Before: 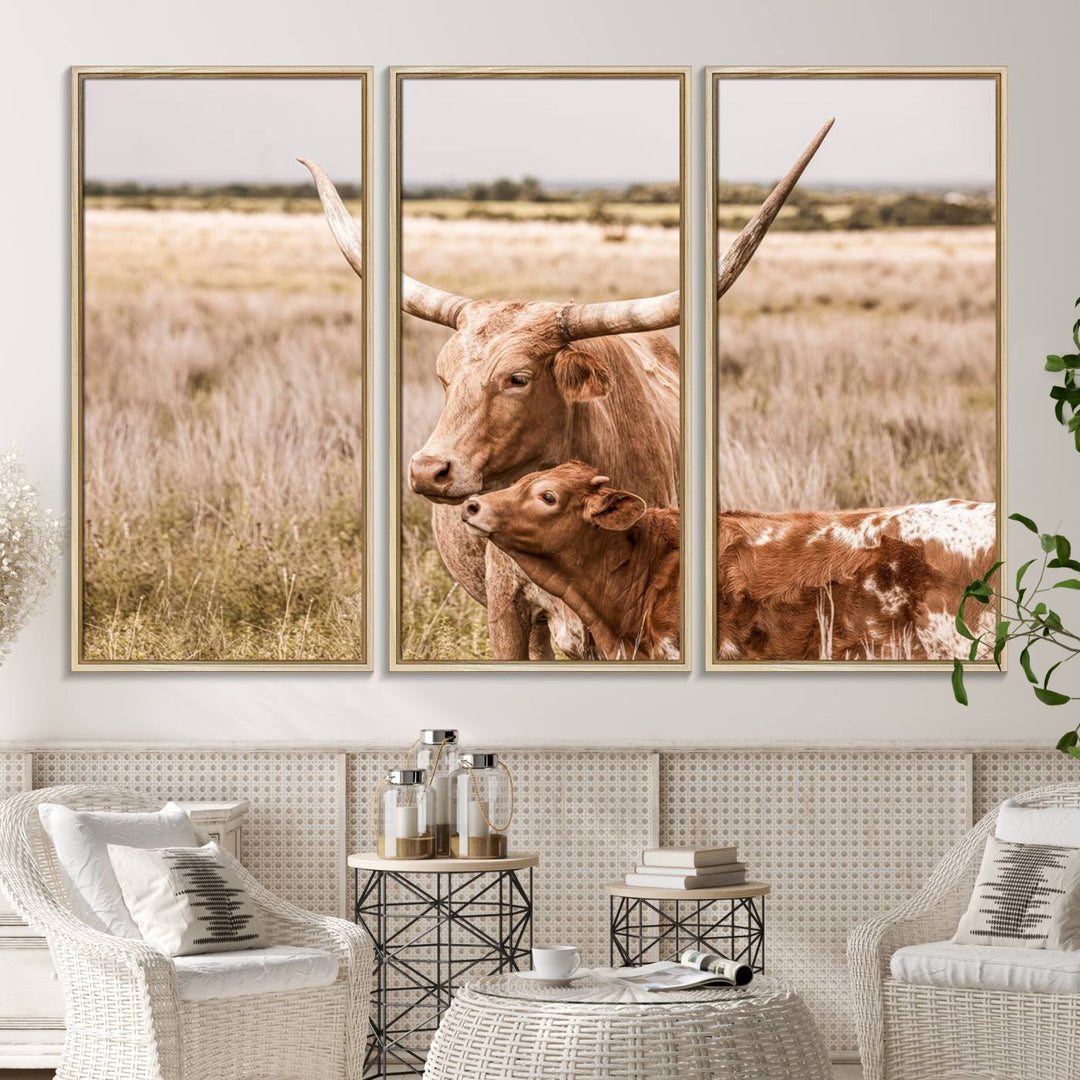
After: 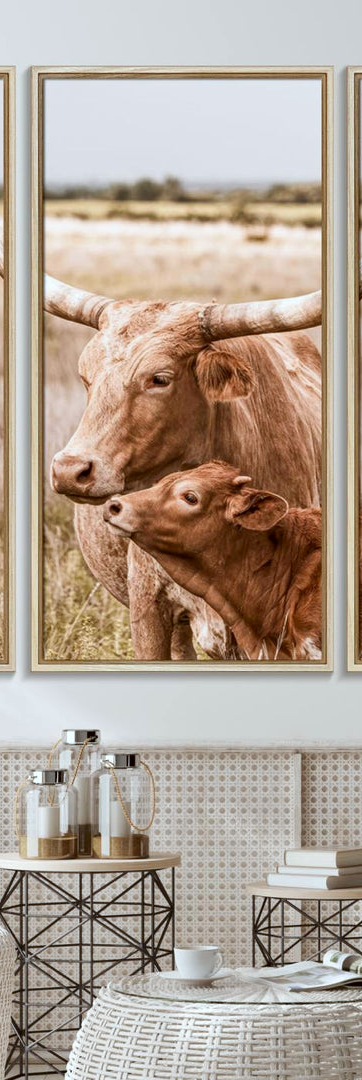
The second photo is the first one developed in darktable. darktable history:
color correction: highlights a* -3.54, highlights b* -6.63, shadows a* 3.15, shadows b* 5.3
crop: left 33.19%, right 33.212%
